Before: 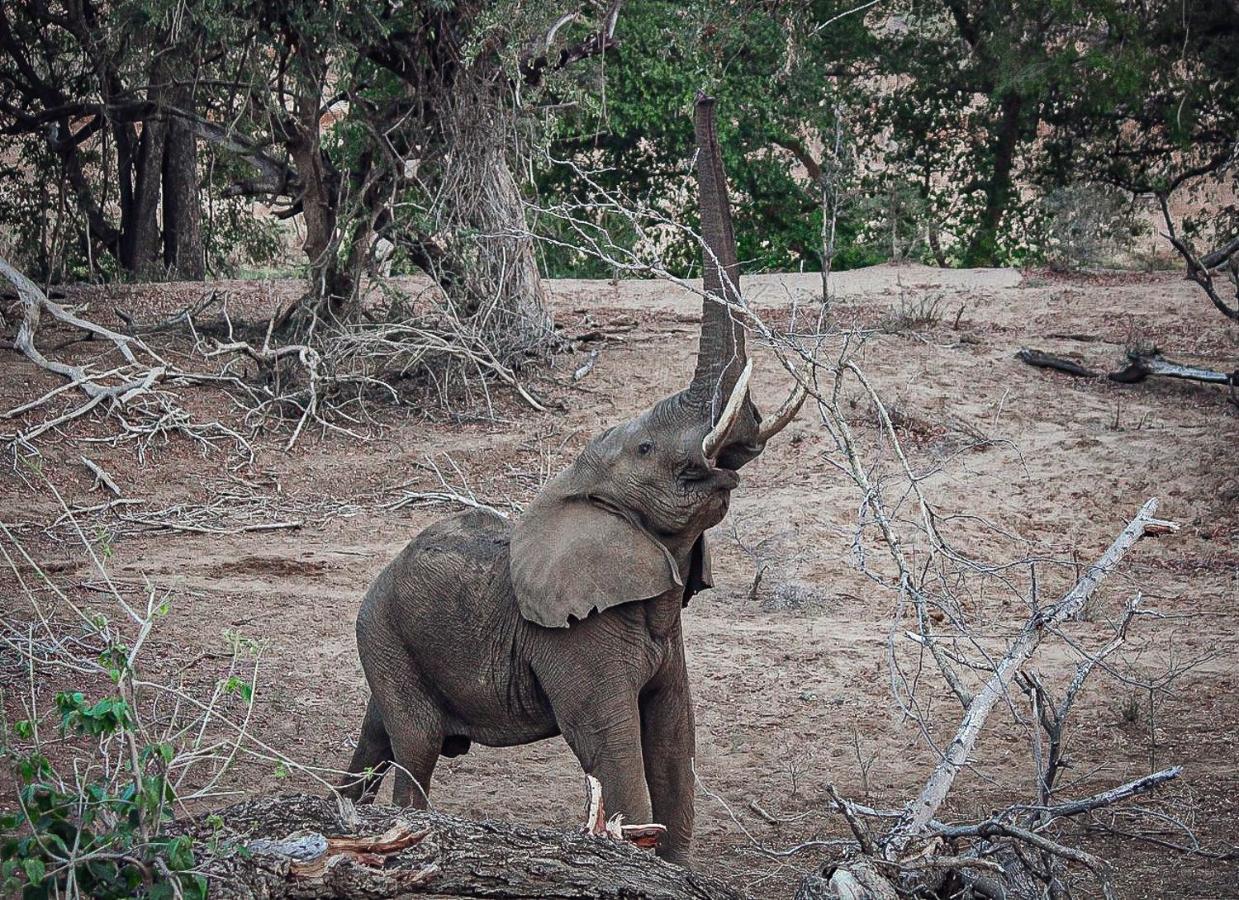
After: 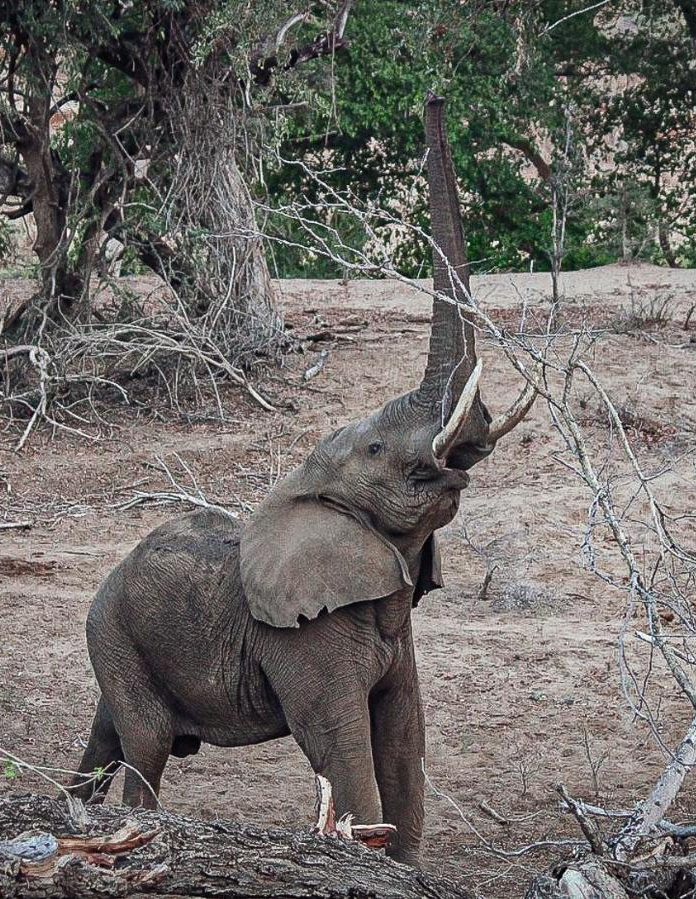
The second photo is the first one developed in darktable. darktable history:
crop: left 21.797%, right 22.012%, bottom 0.004%
